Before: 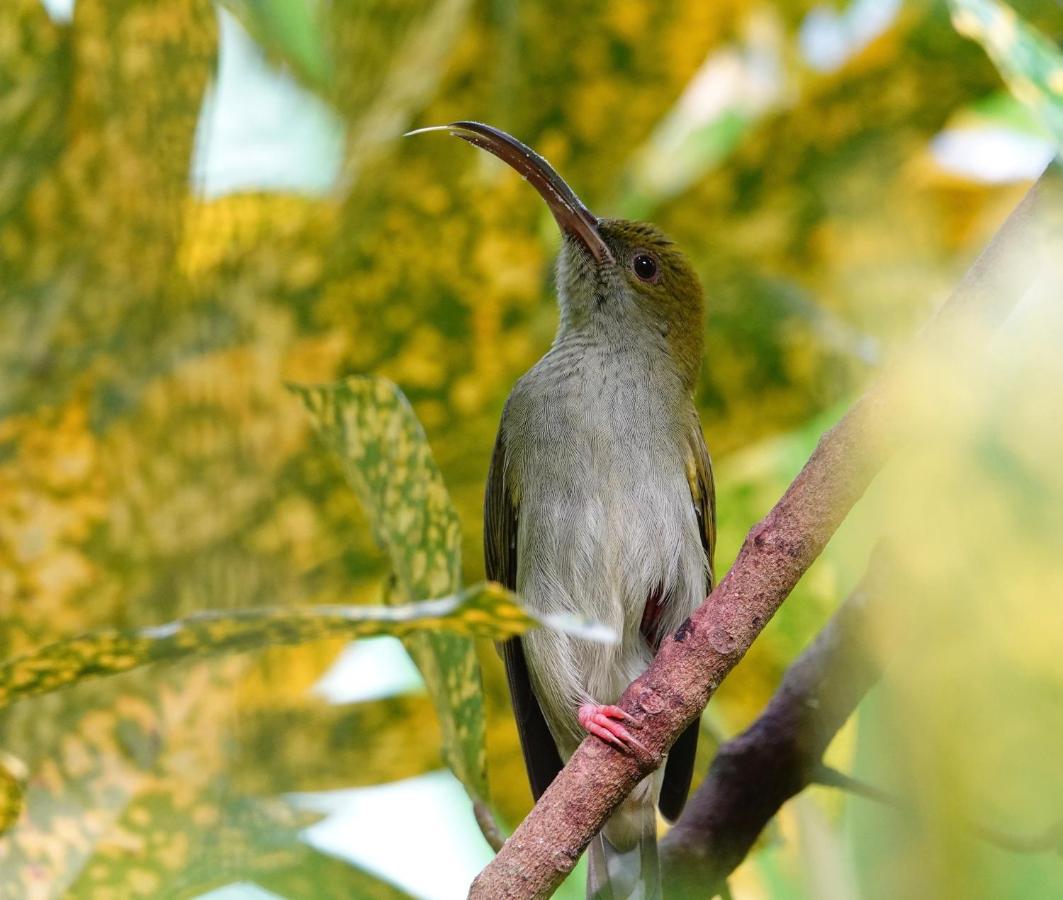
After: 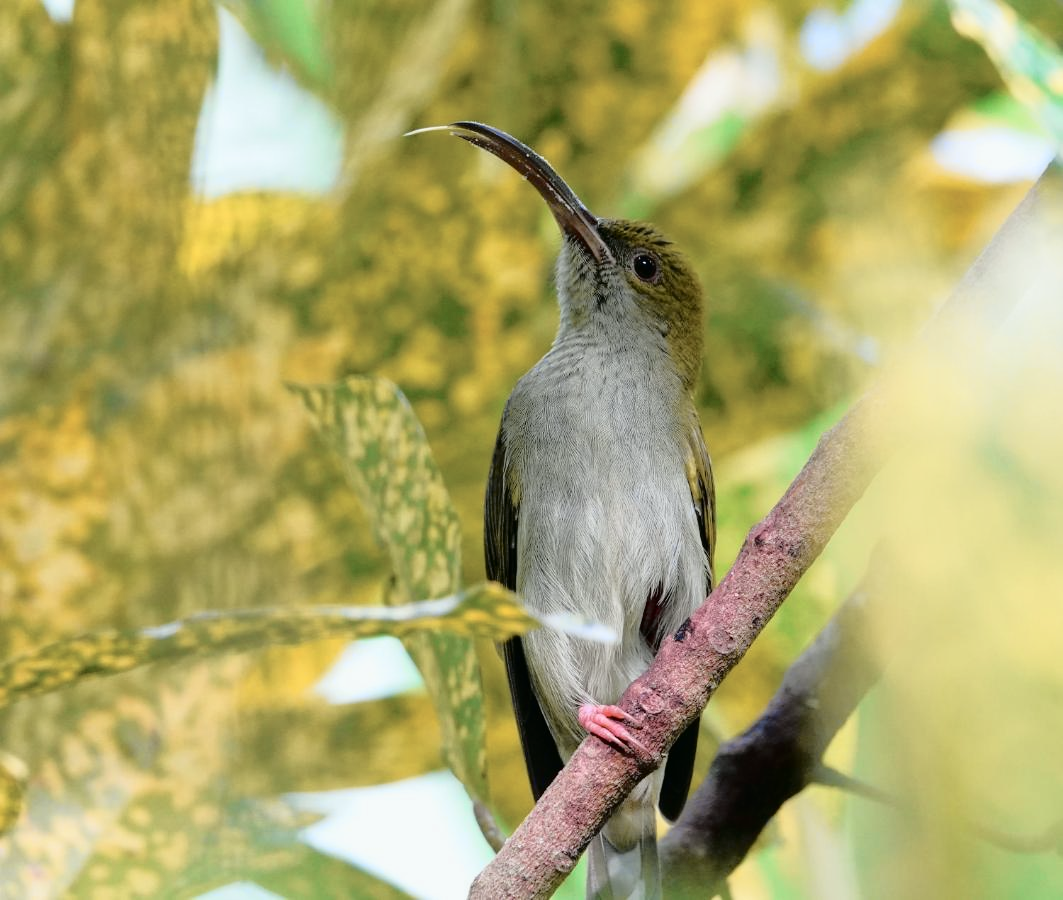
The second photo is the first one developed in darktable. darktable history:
tone curve: curves: ch0 [(0, 0) (0.088, 0.042) (0.208, 0.176) (0.257, 0.267) (0.406, 0.483) (0.489, 0.556) (0.667, 0.73) (0.793, 0.851) (0.994, 0.974)]; ch1 [(0, 0) (0.161, 0.092) (0.35, 0.33) (0.392, 0.392) (0.457, 0.467) (0.505, 0.497) (0.537, 0.518) (0.553, 0.53) (0.58, 0.567) (0.739, 0.697) (1, 1)]; ch2 [(0, 0) (0.346, 0.362) (0.448, 0.419) (0.502, 0.499) (0.533, 0.517) (0.556, 0.533) (0.629, 0.619) (0.717, 0.678) (1, 1)], color space Lab, independent channels, preserve colors none
